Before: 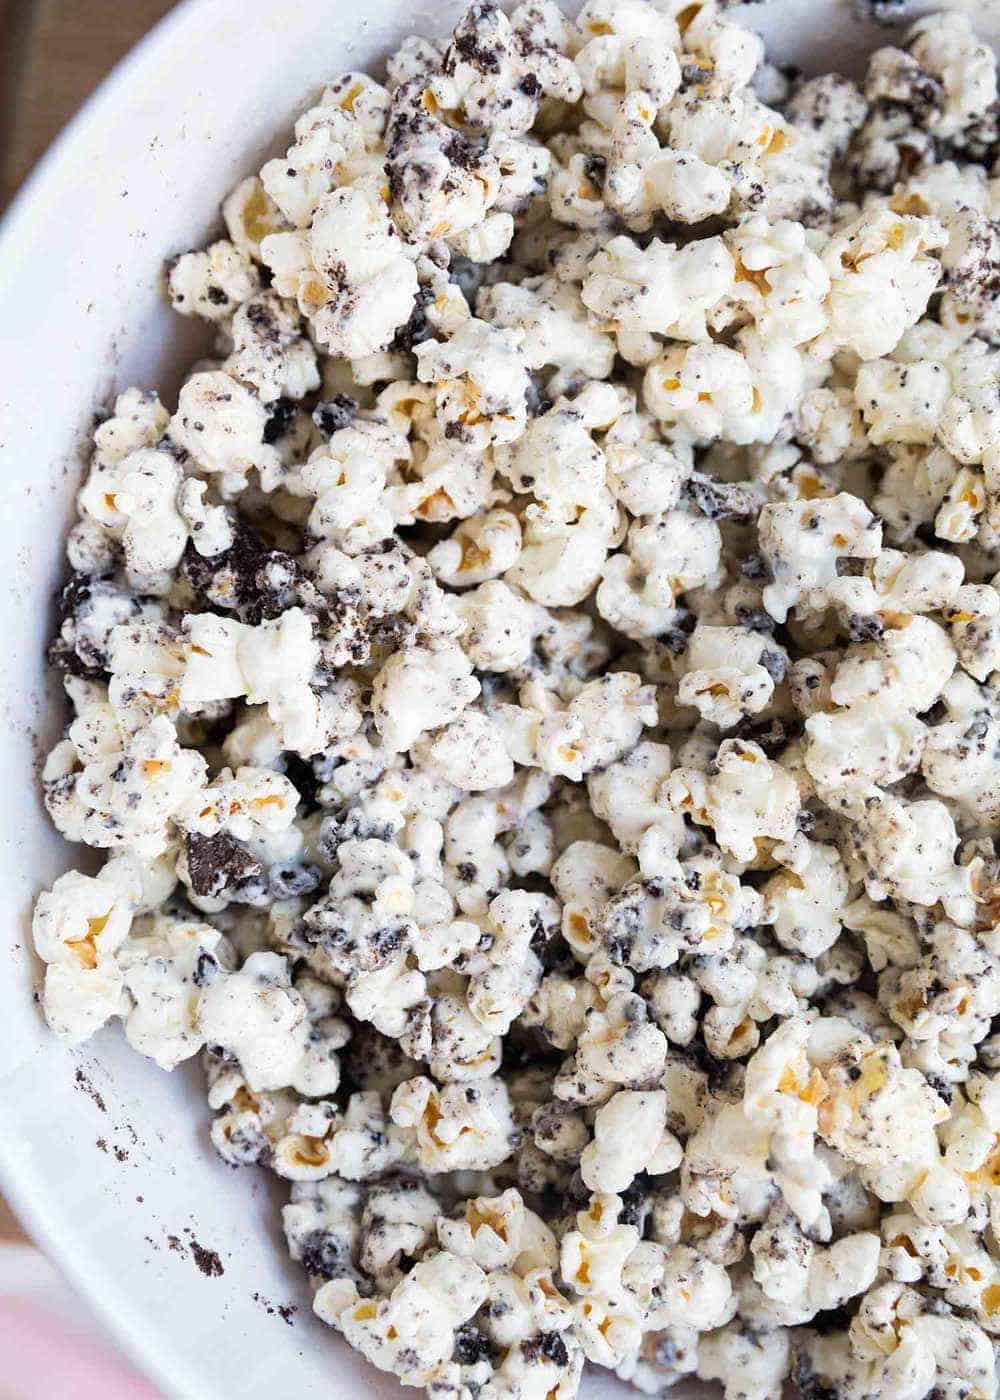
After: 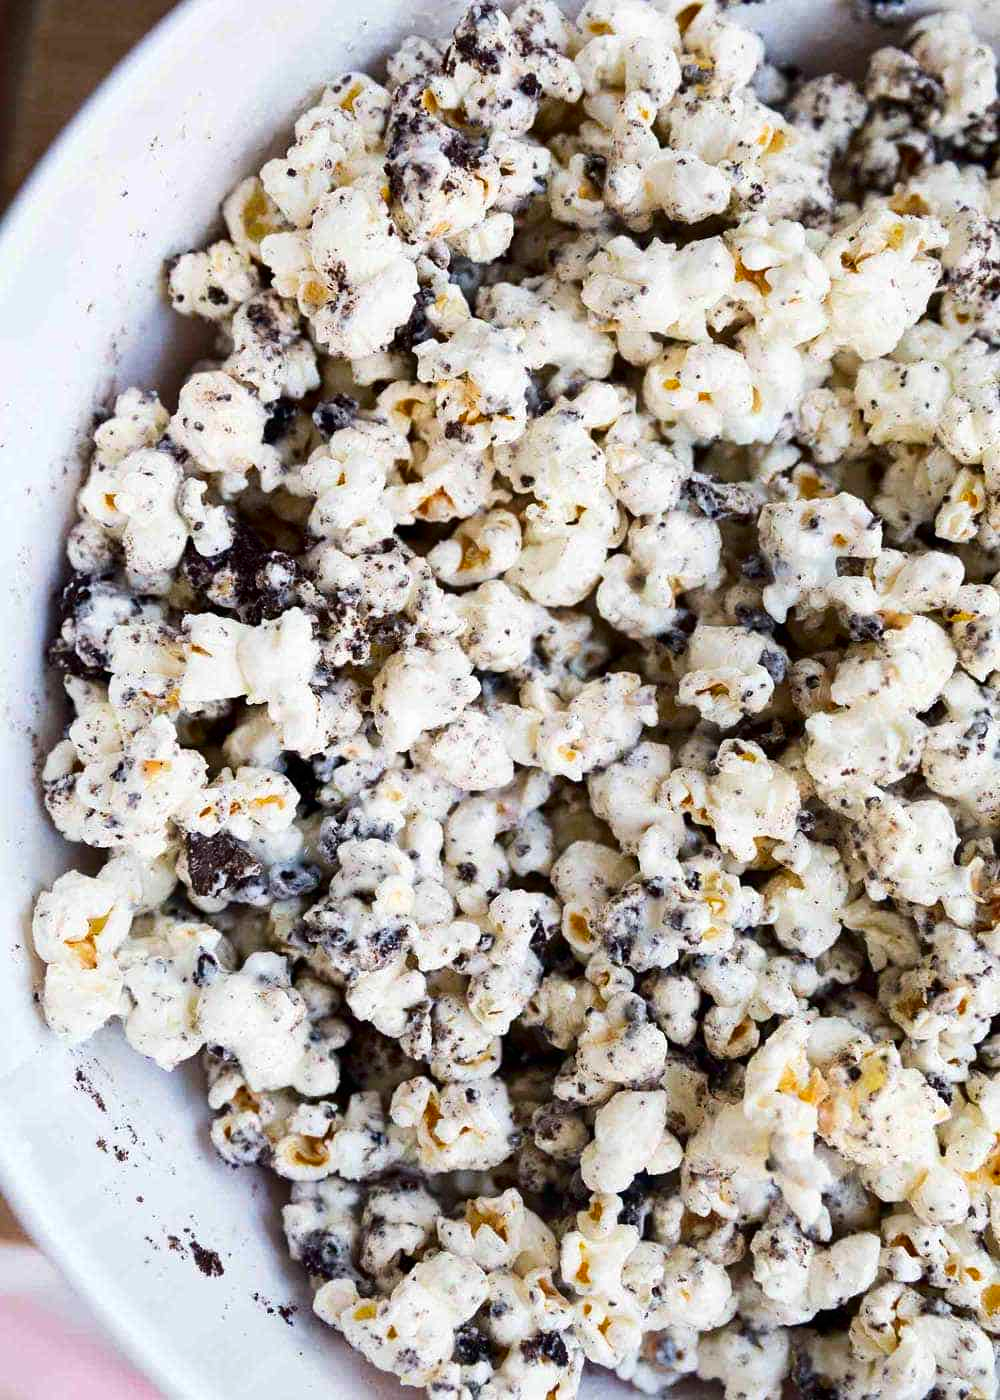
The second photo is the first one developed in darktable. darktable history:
contrast brightness saturation: contrast 0.124, brightness -0.123, saturation 0.199
